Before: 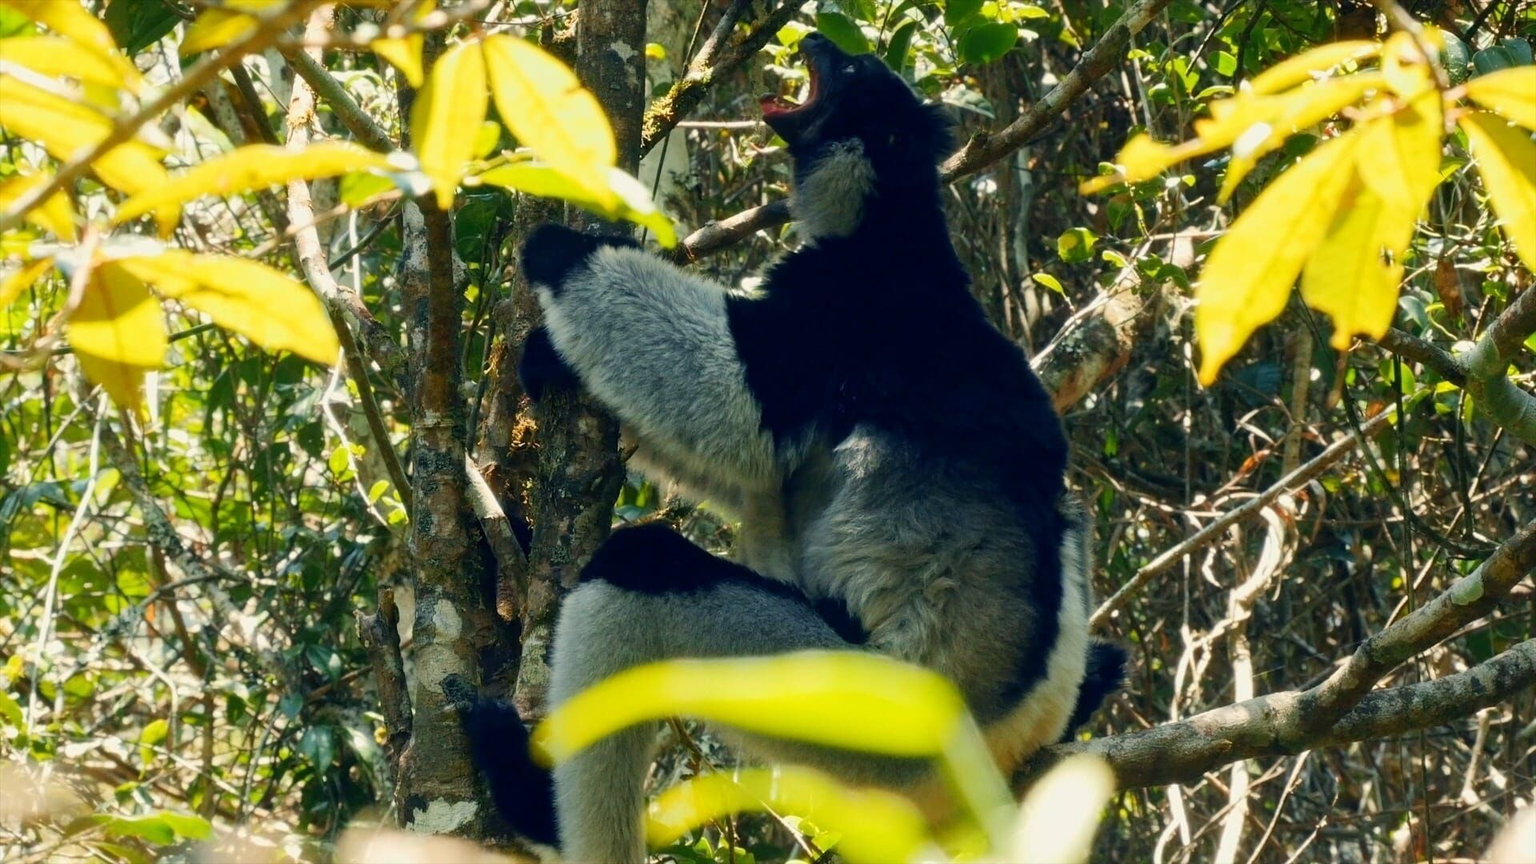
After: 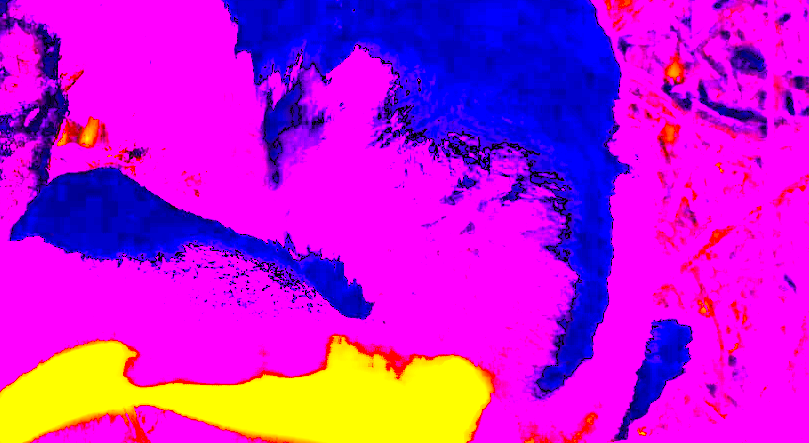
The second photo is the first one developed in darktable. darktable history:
velvia: on, module defaults
crop: left 37.221%, top 45.169%, right 20.63%, bottom 13.777%
white balance: red 8, blue 8
color balance rgb: linear chroma grading › global chroma 42%, perceptual saturation grading › global saturation 42%, global vibrance 33%
